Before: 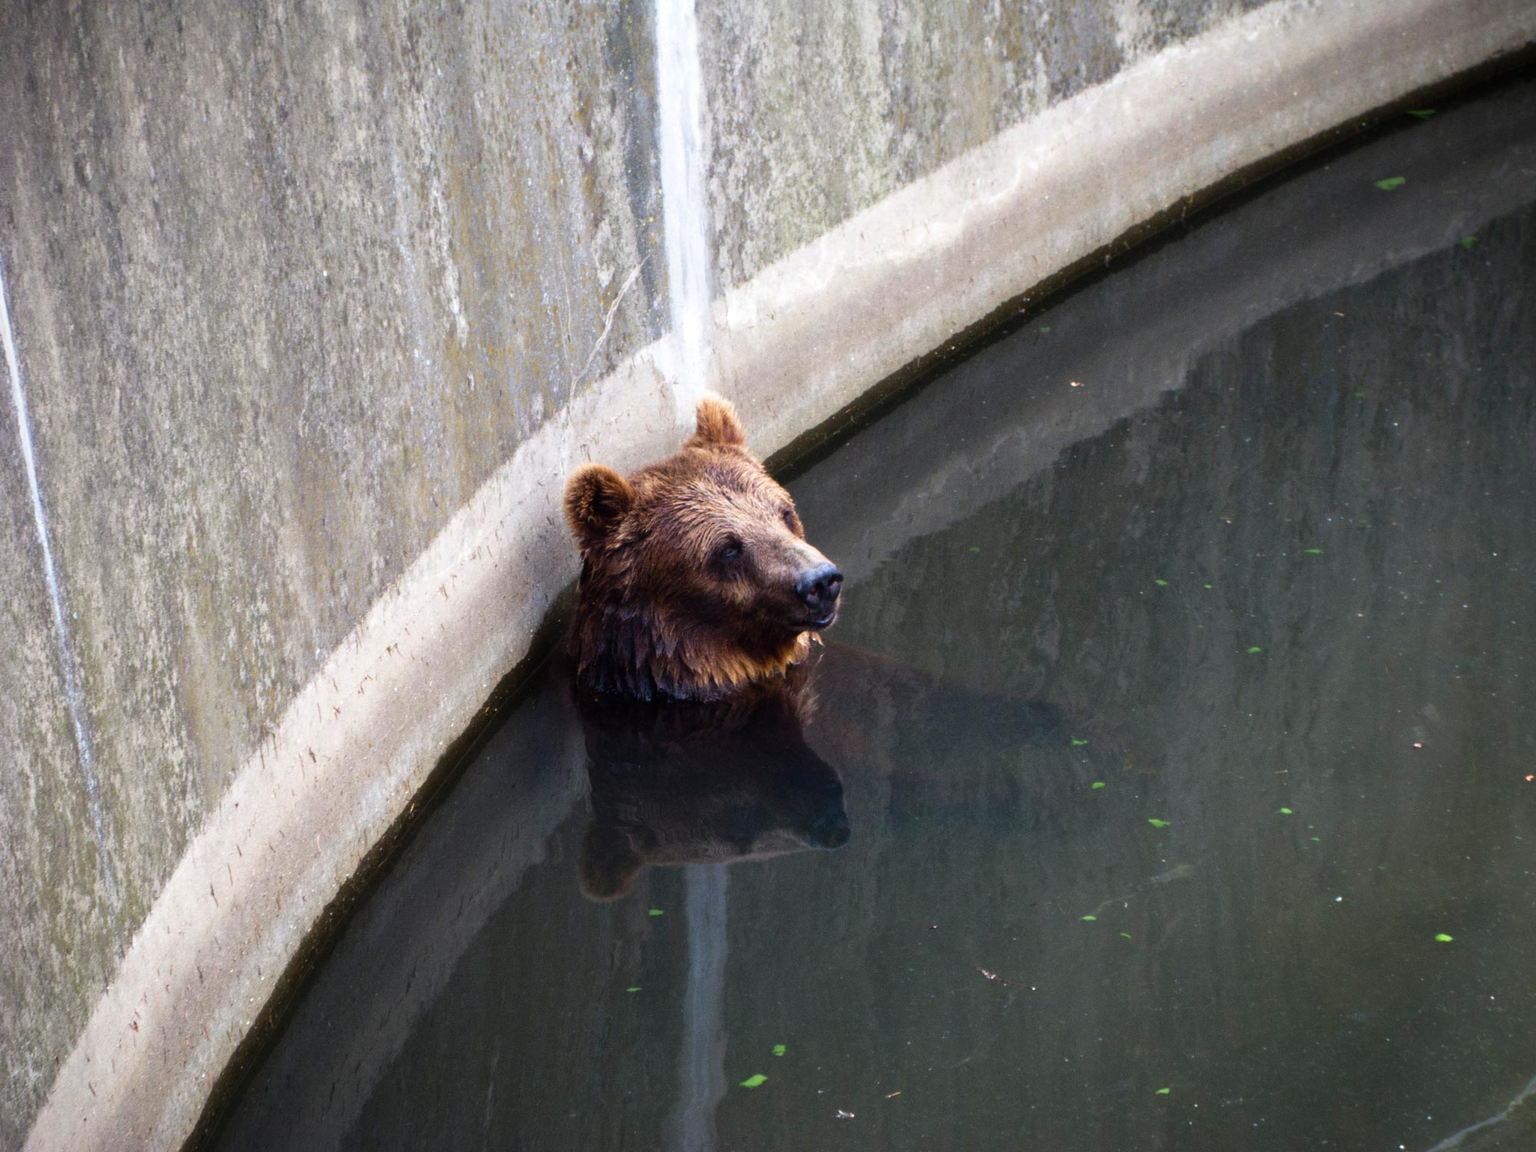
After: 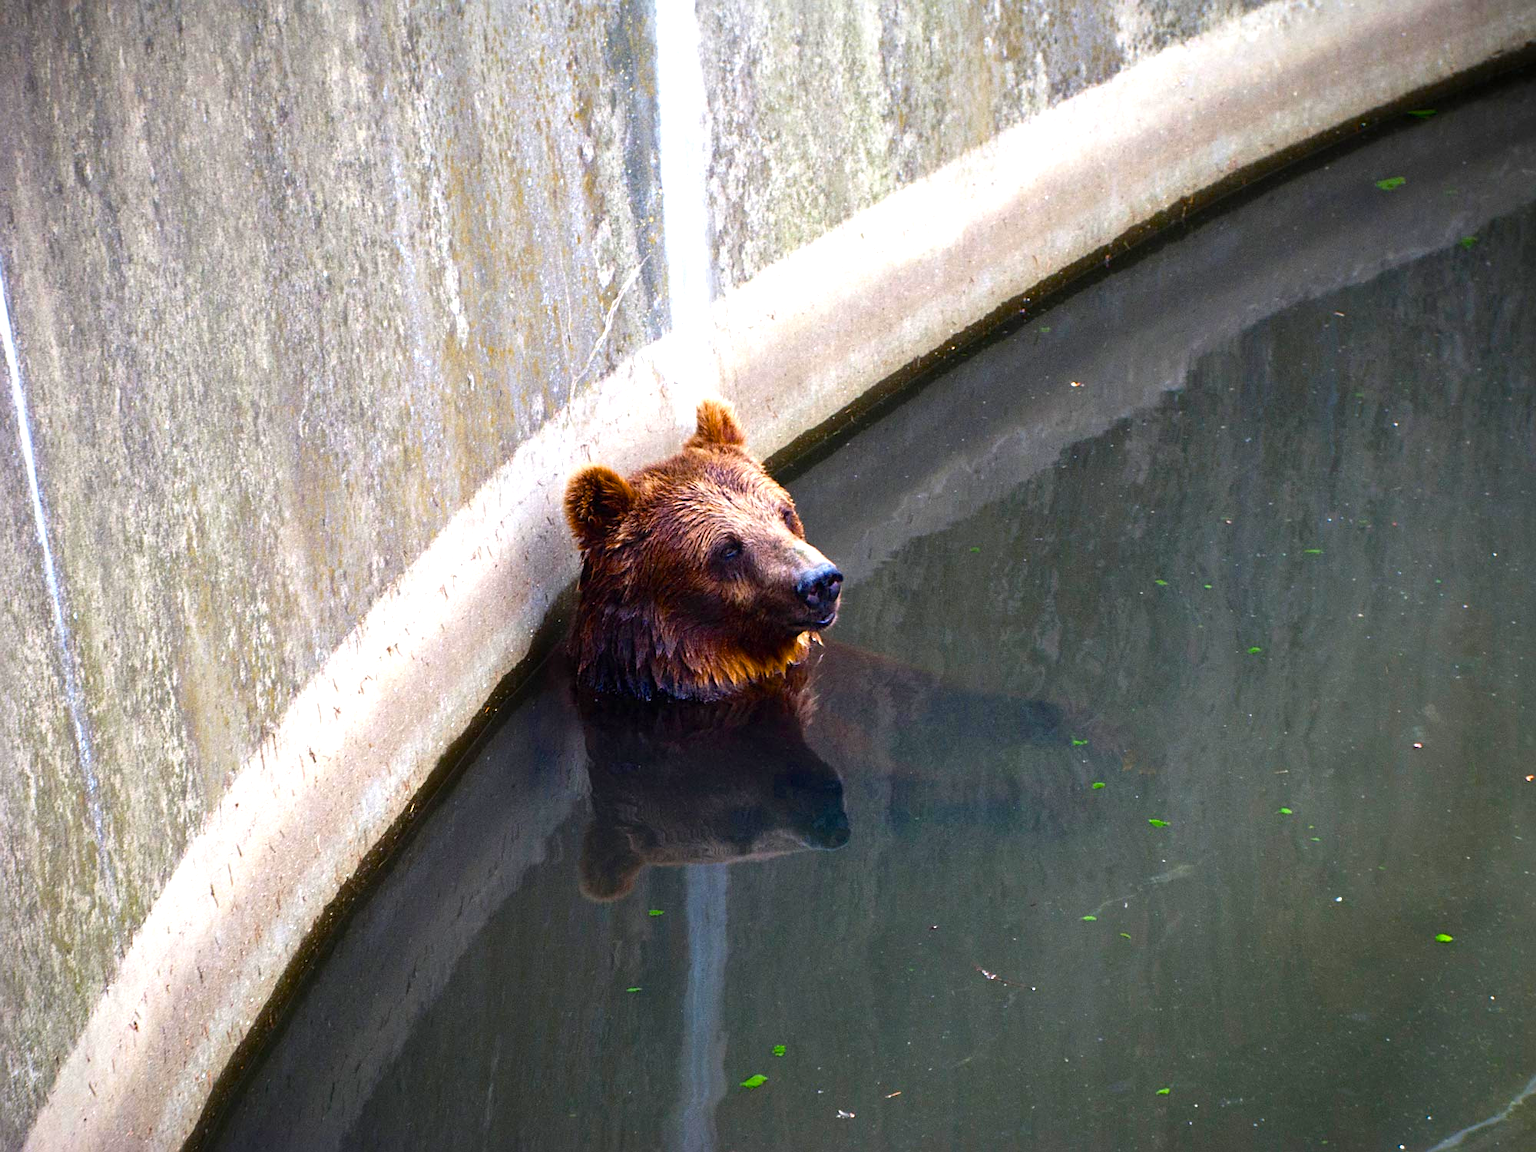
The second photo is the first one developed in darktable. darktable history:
color balance rgb: white fulcrum 0.981 EV, perceptual saturation grading › global saturation 30.722%, global vibrance 16.479%, saturation formula JzAzBz (2021)
sharpen: on, module defaults
exposure: black level correction 0, exposure 0.498 EV, compensate highlight preservation false
levels: white 99.93%
